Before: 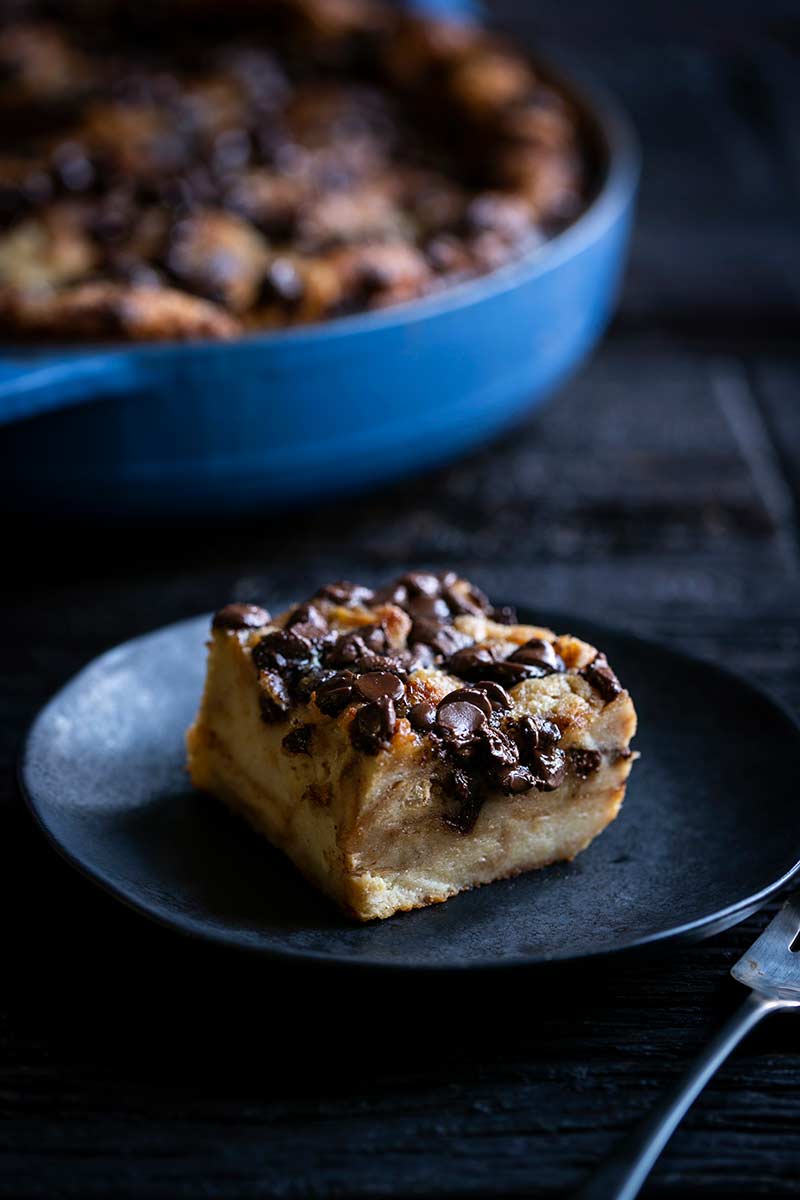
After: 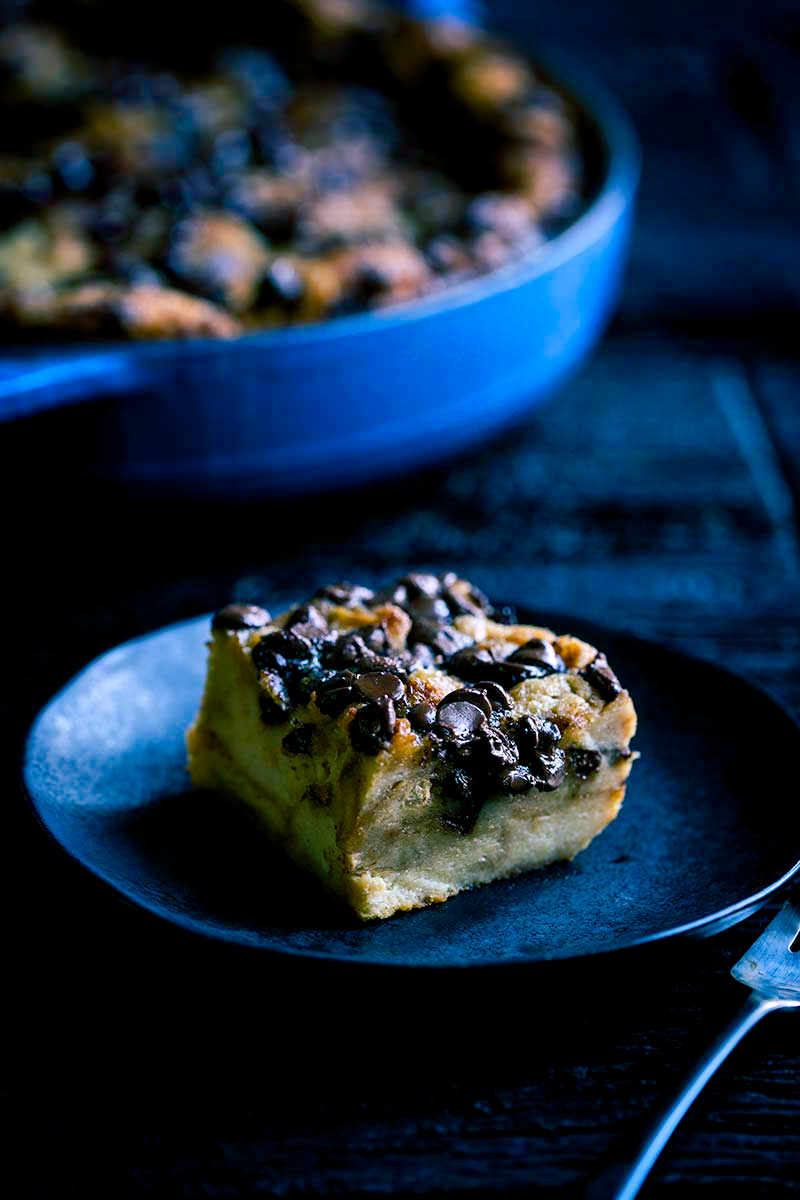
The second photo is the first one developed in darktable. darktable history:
color balance rgb: shadows lift › luminance -28.76%, shadows lift › chroma 10%, shadows lift › hue 230°, power › chroma 0.5%, power › hue 215°, highlights gain › luminance 7.14%, highlights gain › chroma 1%, highlights gain › hue 50°, global offset › luminance -0.29%, global offset › hue 260°, perceptual saturation grading › global saturation 20%, perceptual saturation grading › highlights -13.92%, perceptual saturation grading › shadows 50%
white balance: red 0.967, blue 1.049
shadows and highlights: shadows 30.86, highlights 0, soften with gaussian
